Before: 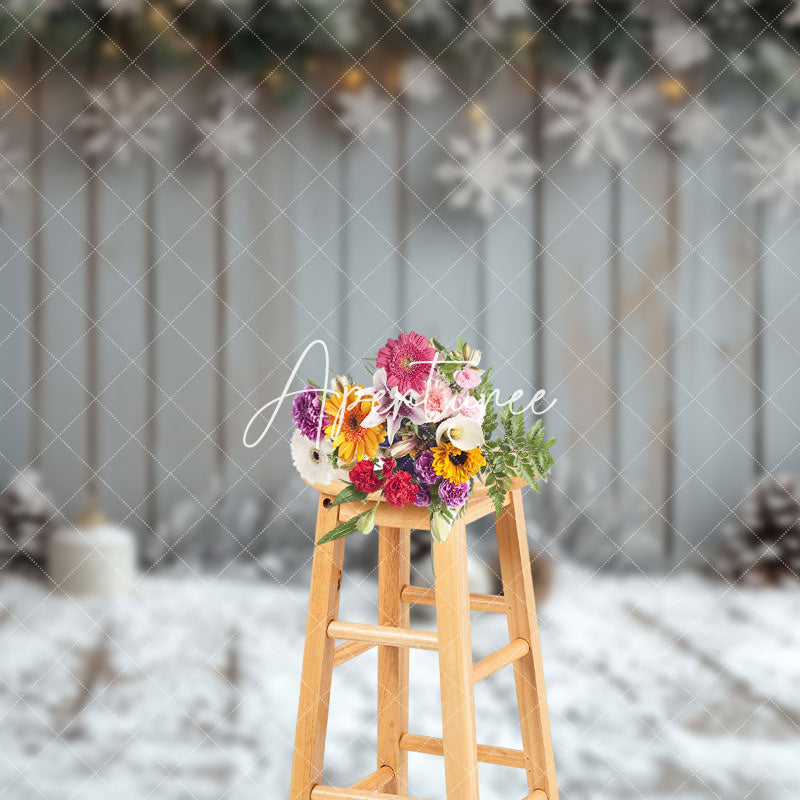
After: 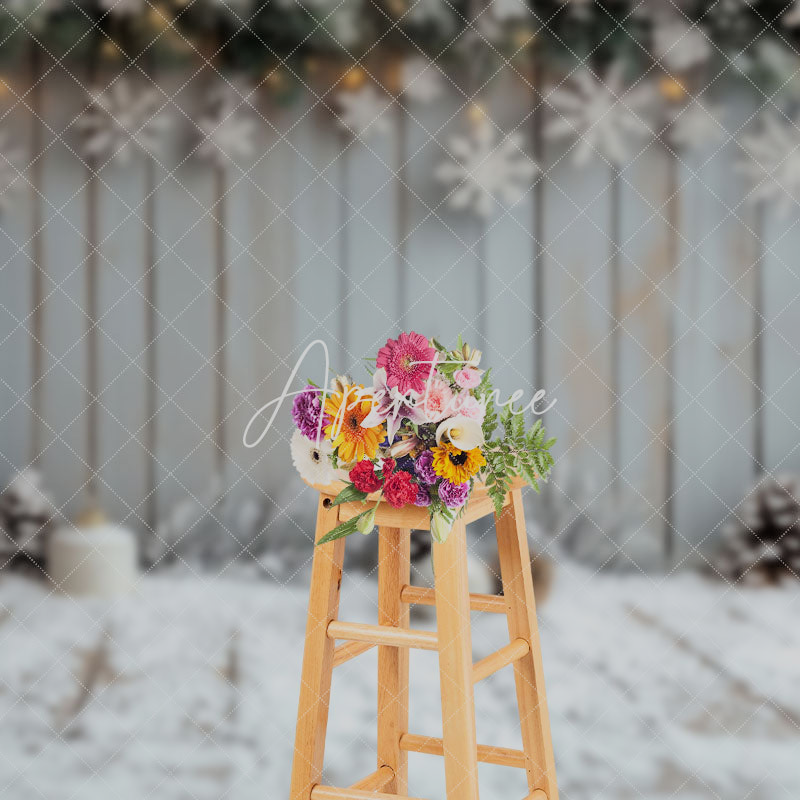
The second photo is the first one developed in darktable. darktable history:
filmic rgb: black relative exposure -8.38 EV, white relative exposure 4.66 EV, hardness 3.82, color science v6 (2022)
